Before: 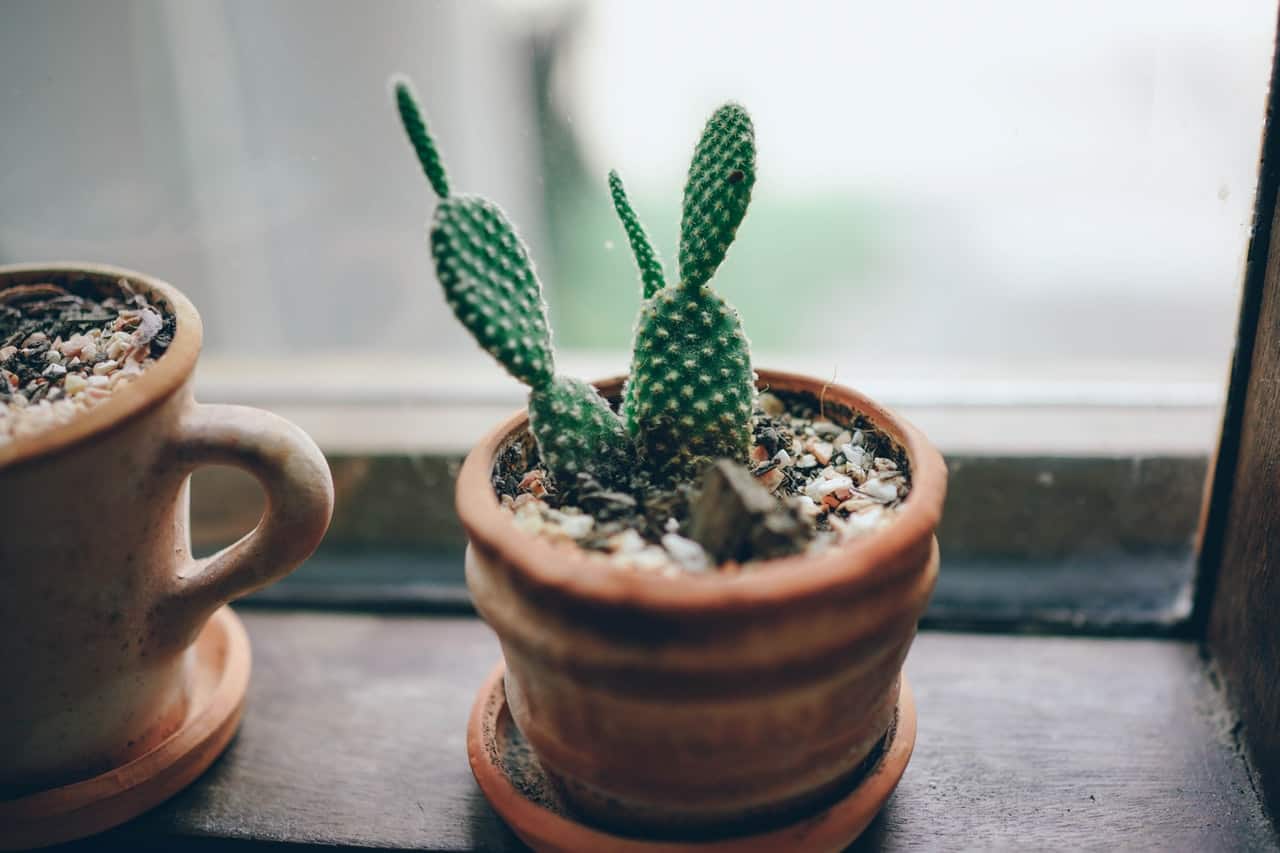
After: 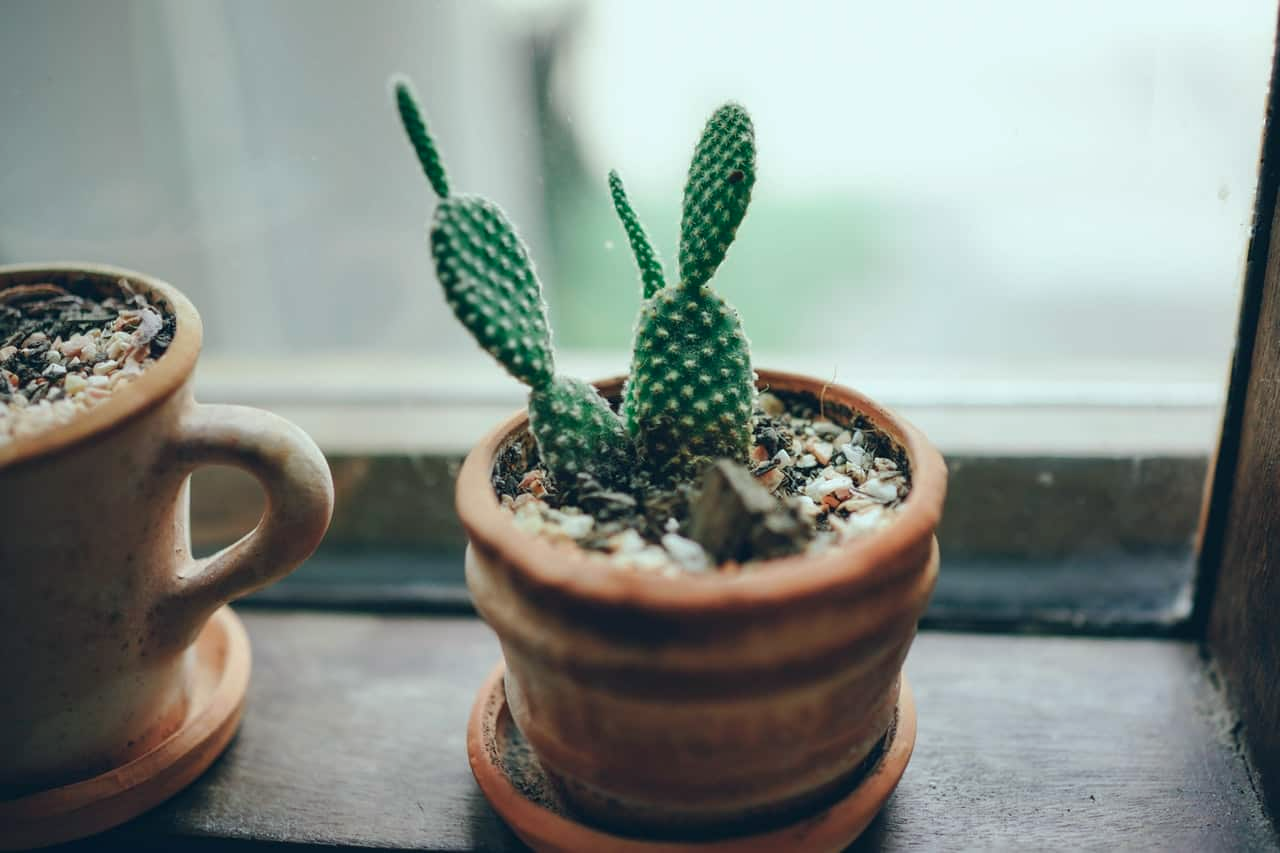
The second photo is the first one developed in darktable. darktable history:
tone equalizer: edges refinement/feathering 500, mask exposure compensation -1.57 EV, preserve details no
color correction: highlights a* -6.51, highlights b* 0.436
